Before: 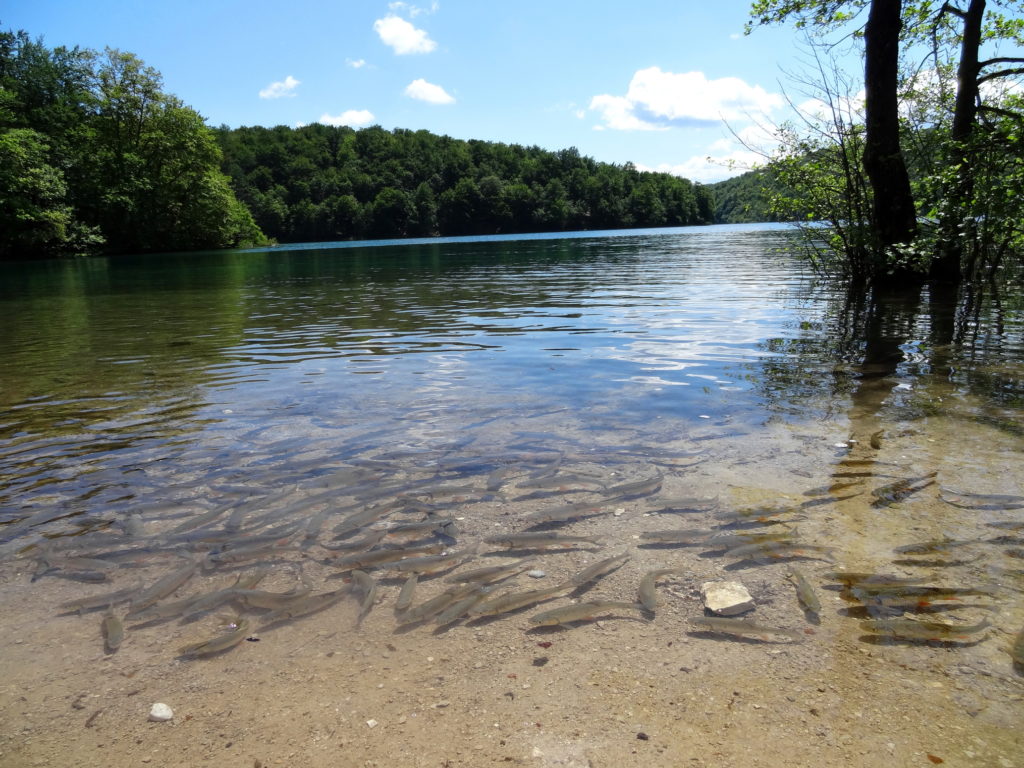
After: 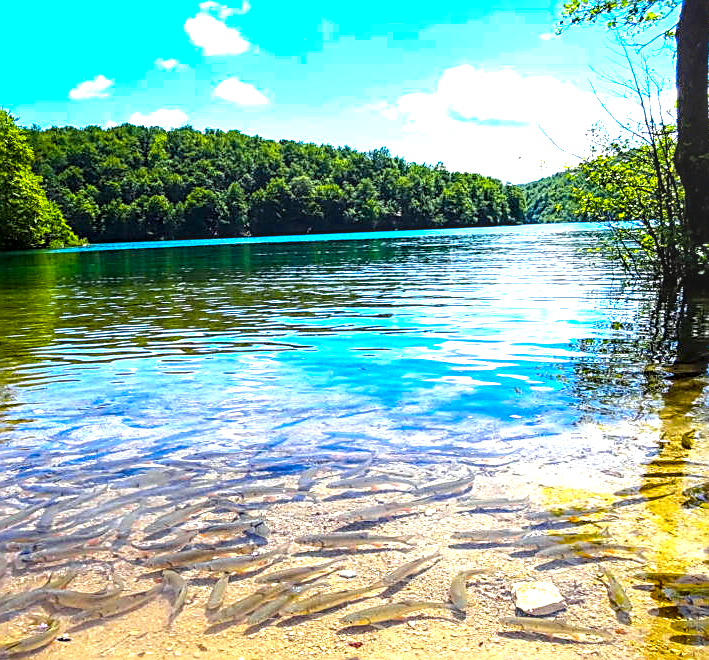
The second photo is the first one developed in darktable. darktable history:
exposure: exposure 0.426 EV, compensate highlight preservation false
sharpen: amount 1
white balance: red 0.988, blue 1.017
local contrast: detail 150%
shadows and highlights: radius 93.07, shadows -14.46, white point adjustment 0.23, highlights 31.48, compress 48.23%, highlights color adjustment 52.79%, soften with gaussian
color balance rgb: linear chroma grading › global chroma 42%, perceptual saturation grading › global saturation 42%, perceptual brilliance grading › global brilliance 25%, global vibrance 33%
contrast brightness saturation: saturation -0.05
crop: left 18.479%, right 12.2%, bottom 13.971%
